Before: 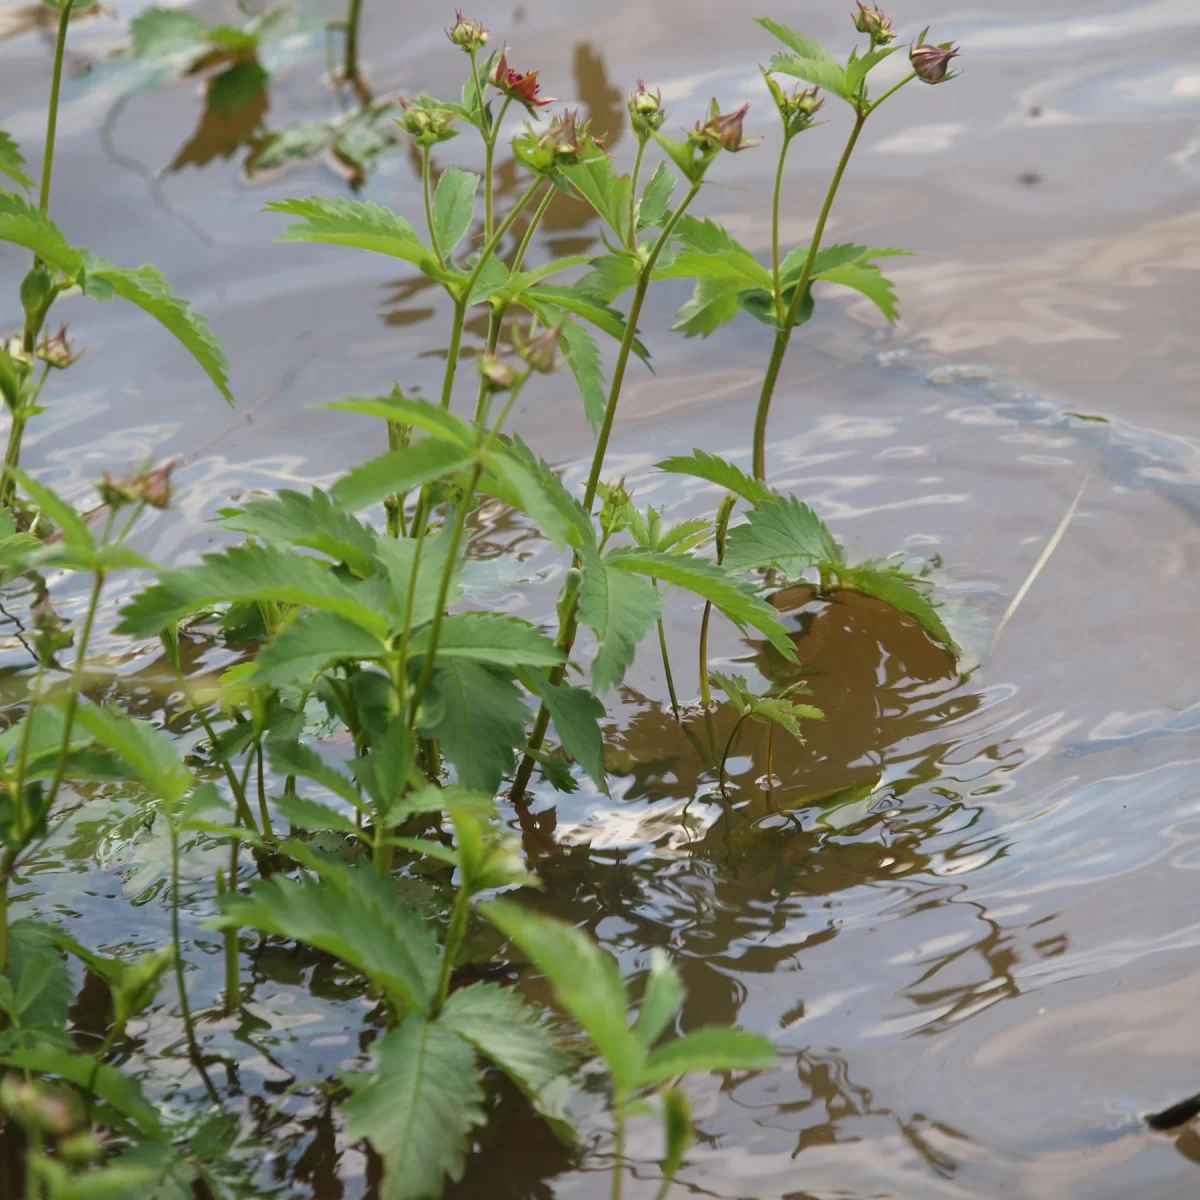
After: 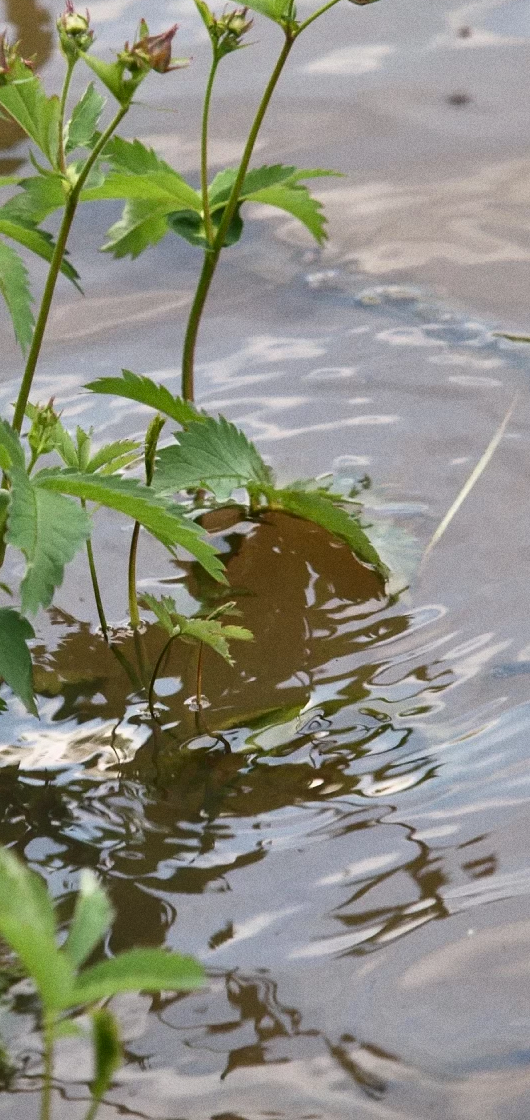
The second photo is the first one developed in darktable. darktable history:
grain: coarseness 0.09 ISO
crop: left 47.628%, top 6.643%, right 7.874%
local contrast: mode bilateral grid, contrast 25, coarseness 47, detail 151%, midtone range 0.2
